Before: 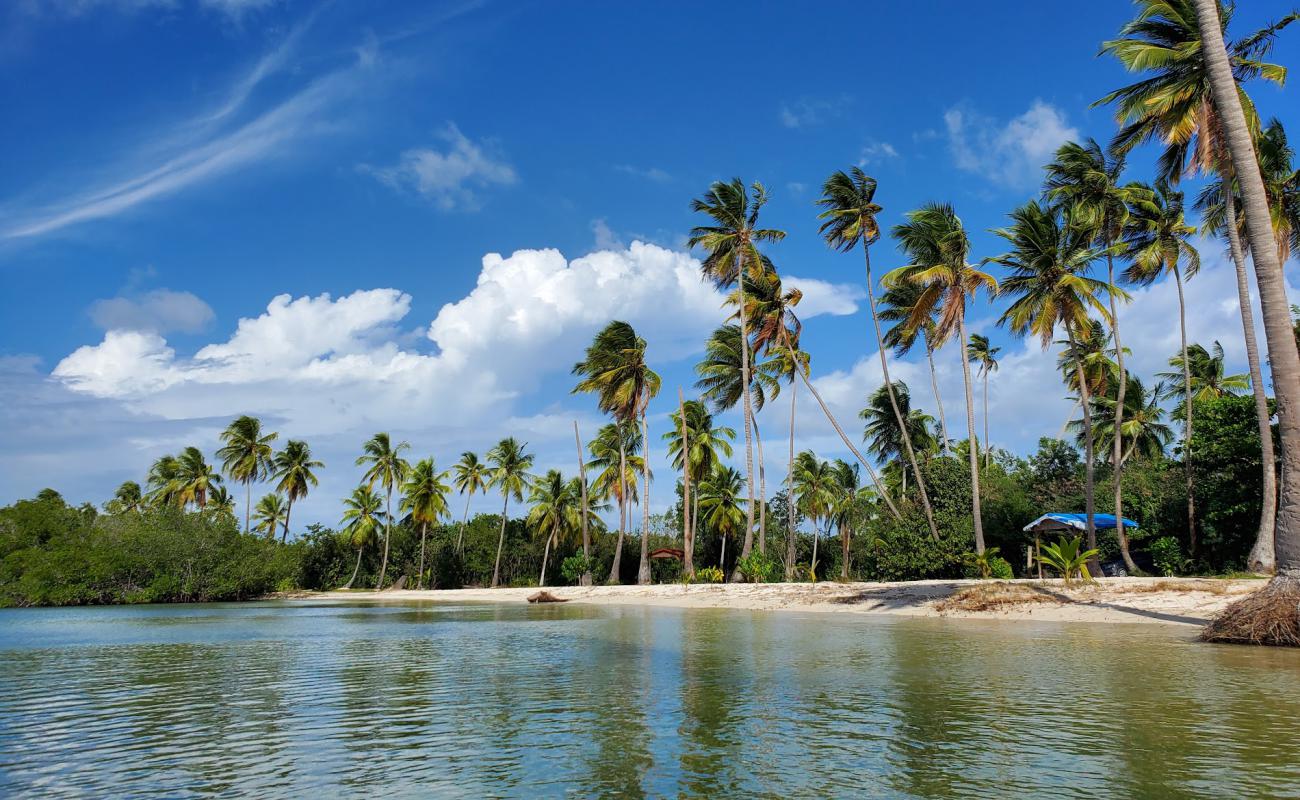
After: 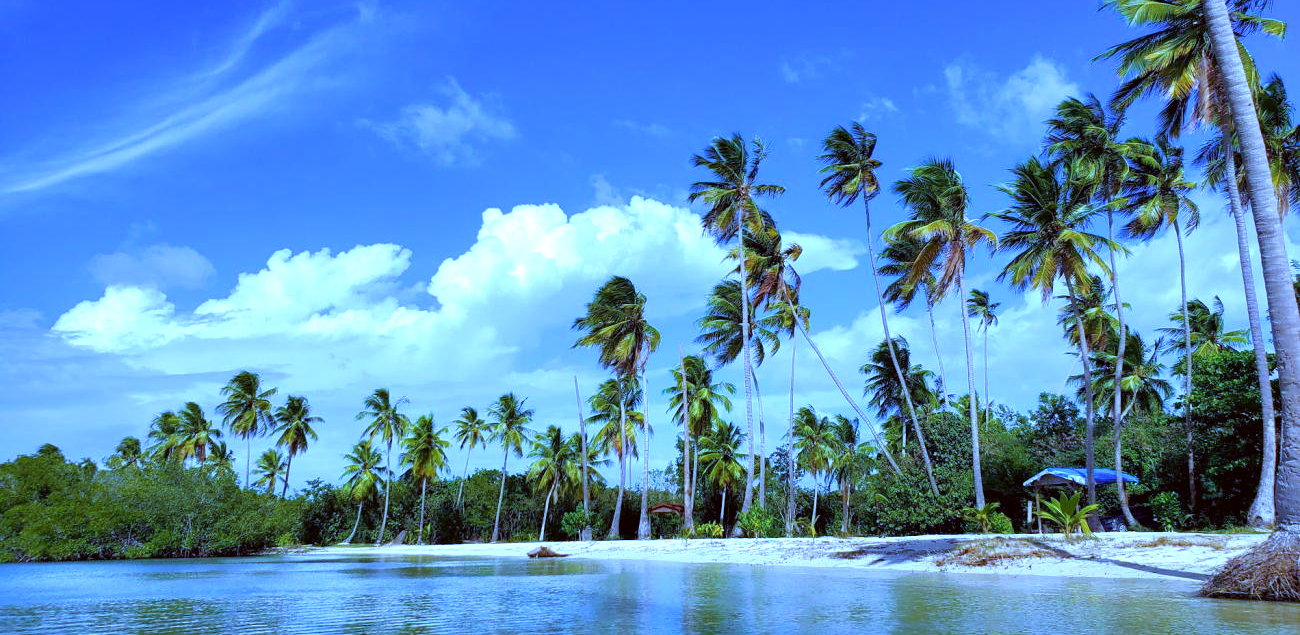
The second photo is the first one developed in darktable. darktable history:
rgb curve: mode RGB, independent channels
white balance: red 0.766, blue 1.537
exposure: black level correction 0.001, exposure 0.5 EV, compensate exposure bias true, compensate highlight preservation false
velvia: on, module defaults
crop and rotate: top 5.667%, bottom 14.937%
color correction: highlights a* -4.98, highlights b* -3.76, shadows a* 3.83, shadows b* 4.08
